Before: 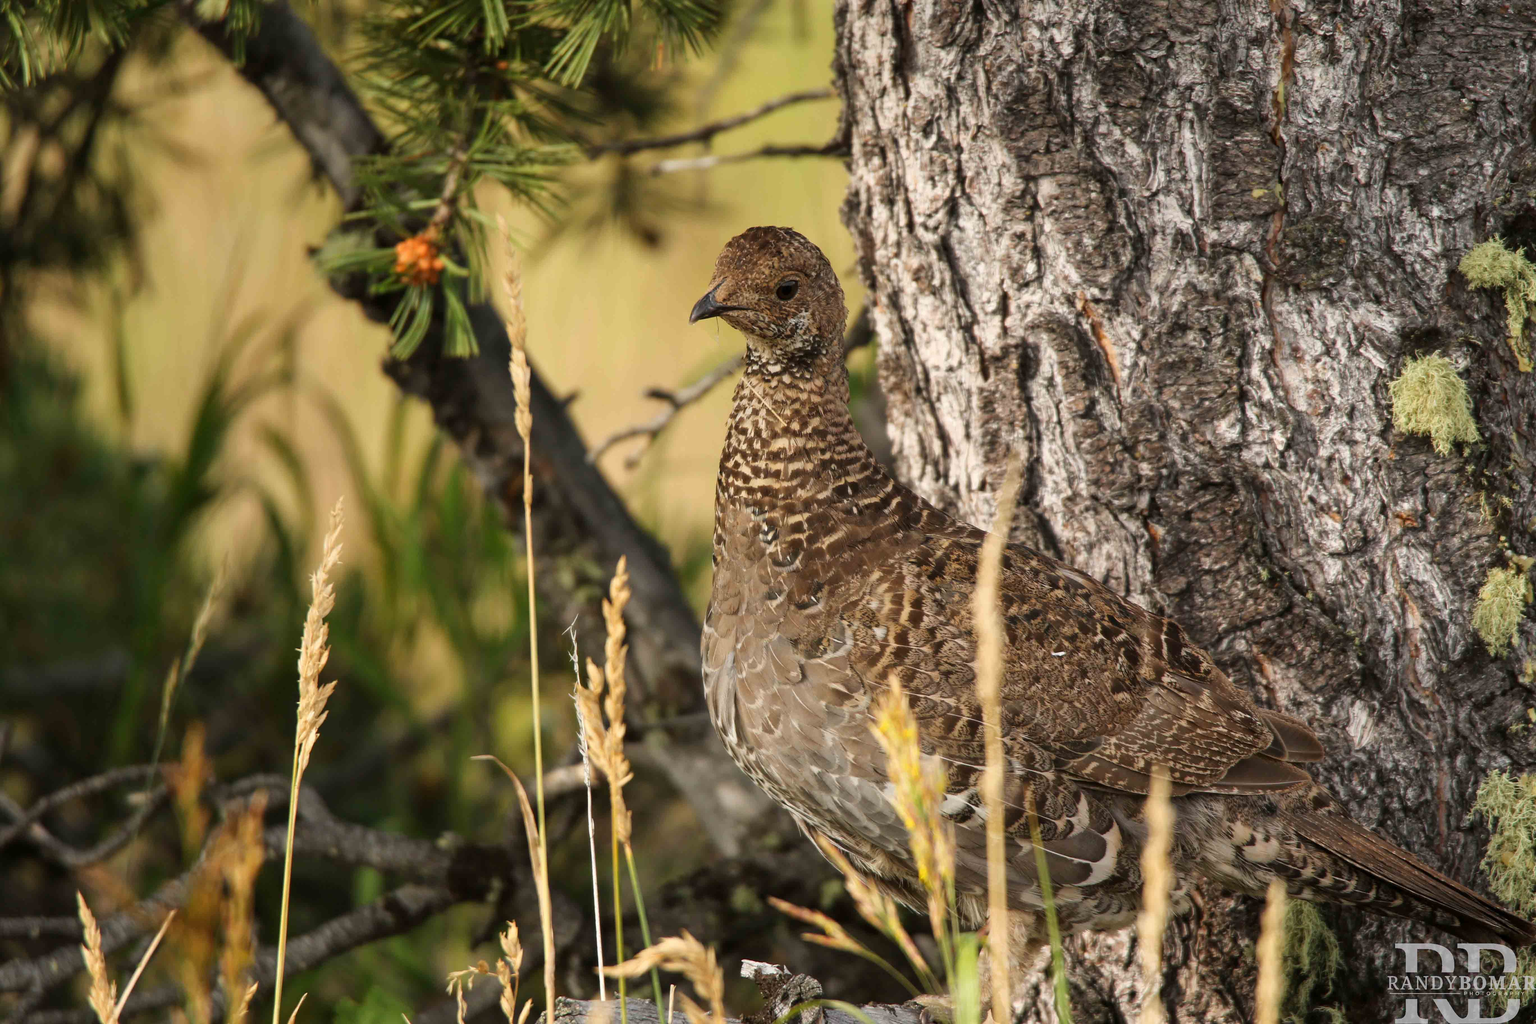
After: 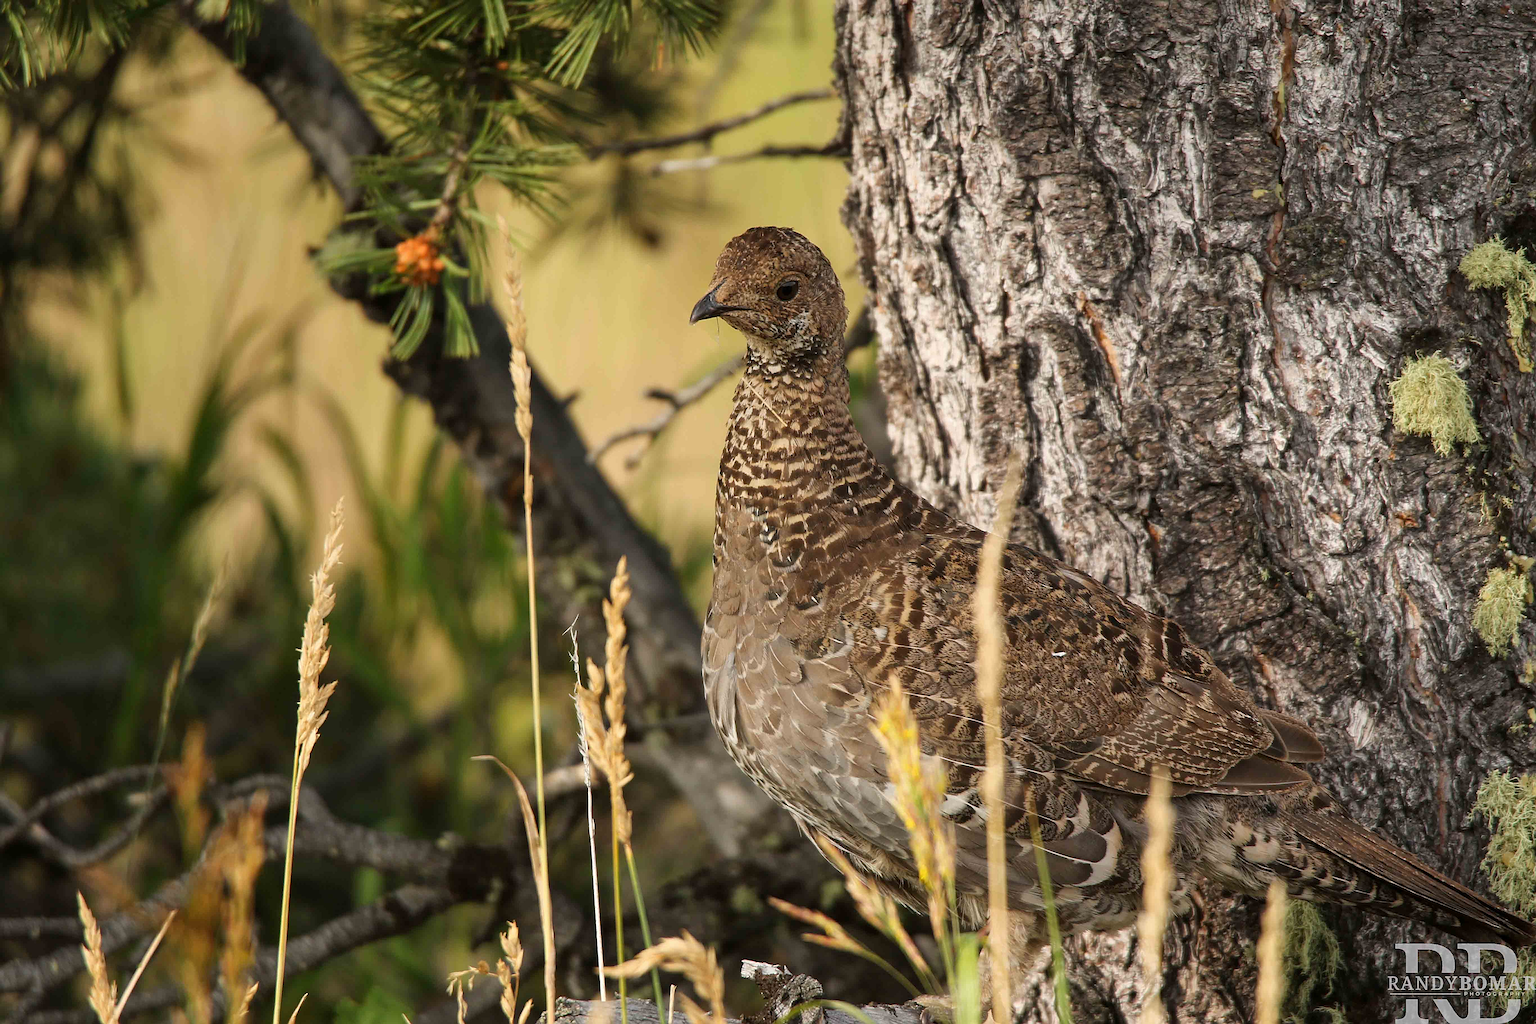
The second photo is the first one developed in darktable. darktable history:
exposure: exposure -0.021 EV, compensate highlight preservation false
sharpen: radius 2.543, amount 0.636
